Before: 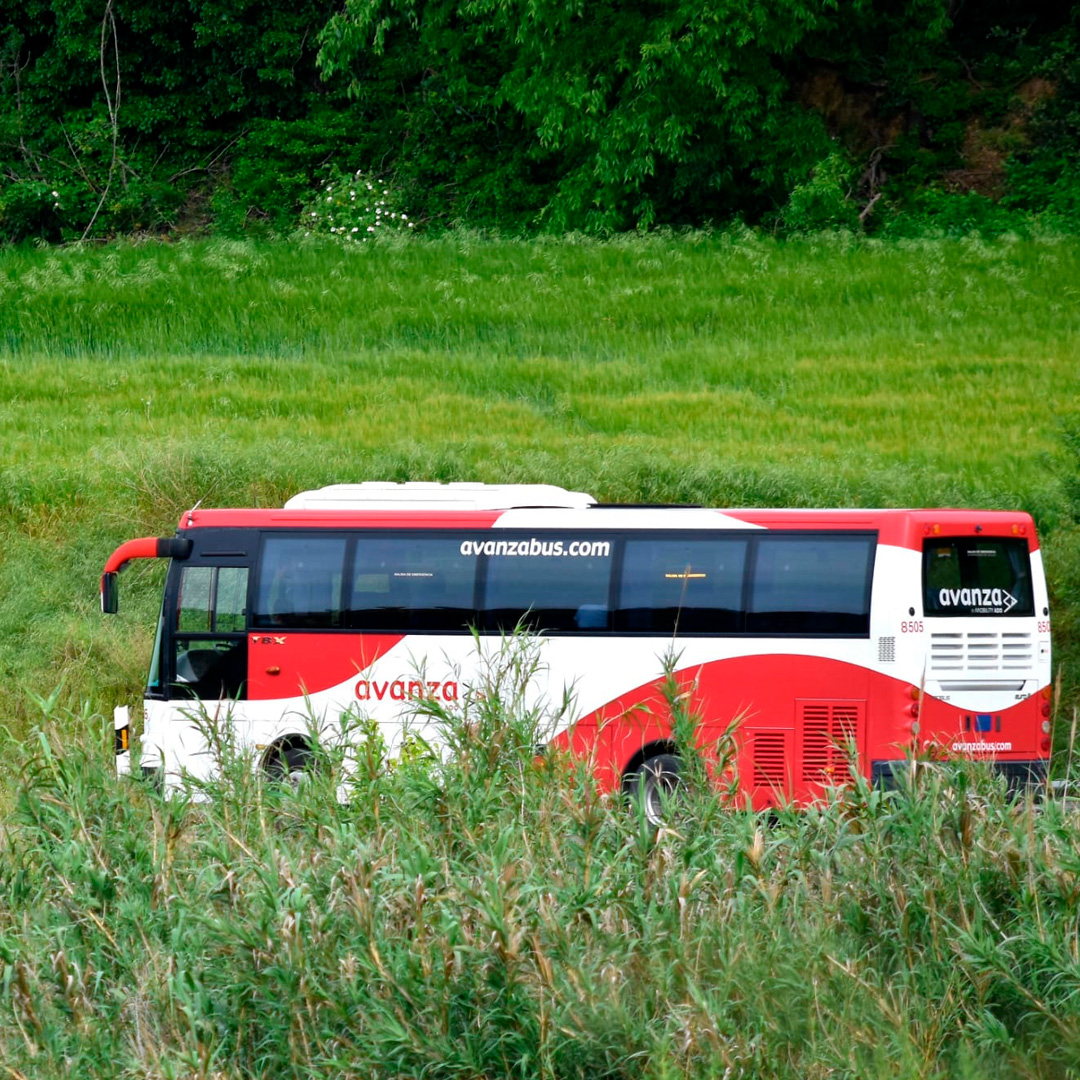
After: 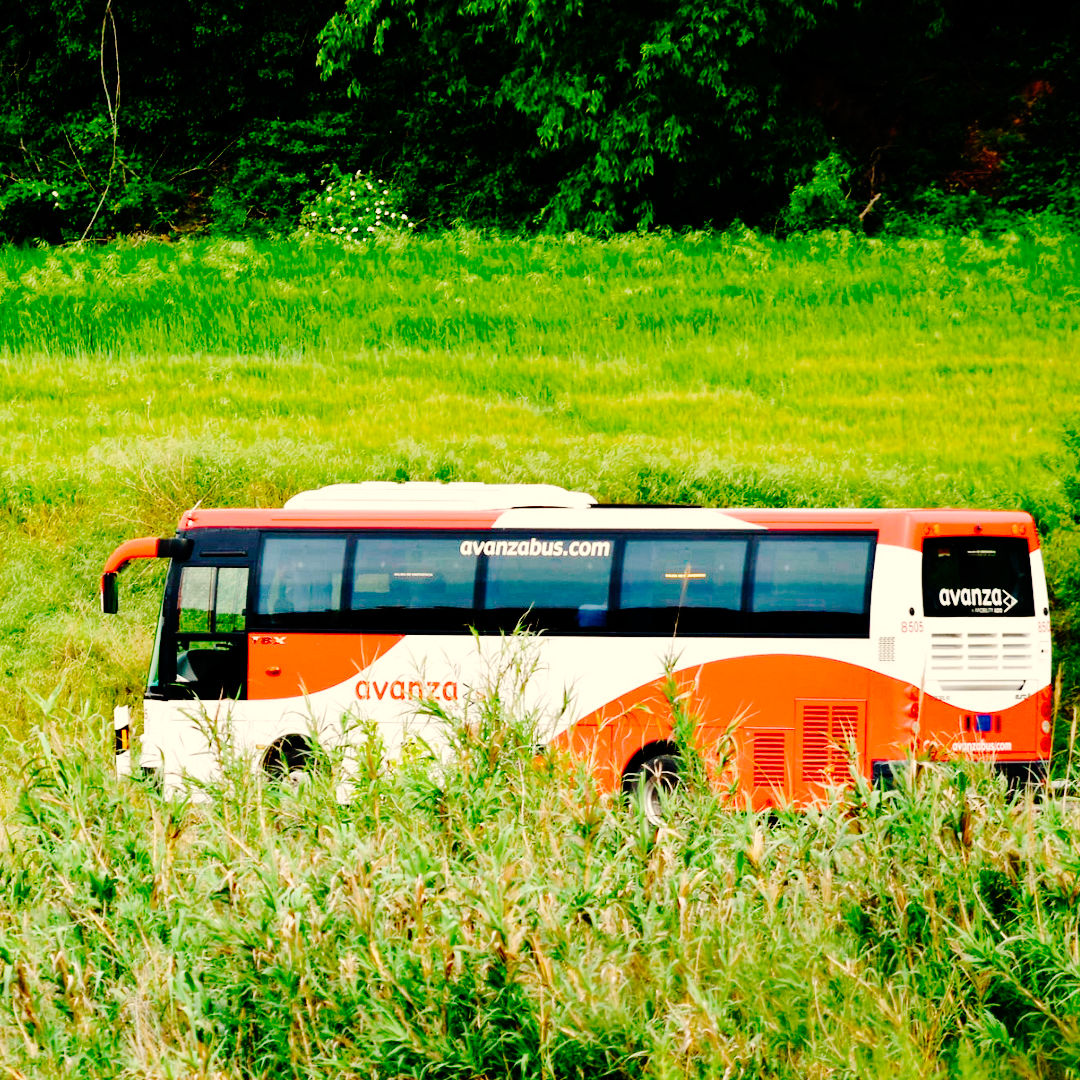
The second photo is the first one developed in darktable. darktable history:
white balance: red 1.138, green 0.996, blue 0.812
base curve: curves: ch0 [(0, 0) (0.036, 0.01) (0.123, 0.254) (0.258, 0.504) (0.507, 0.748) (1, 1)], preserve colors none
